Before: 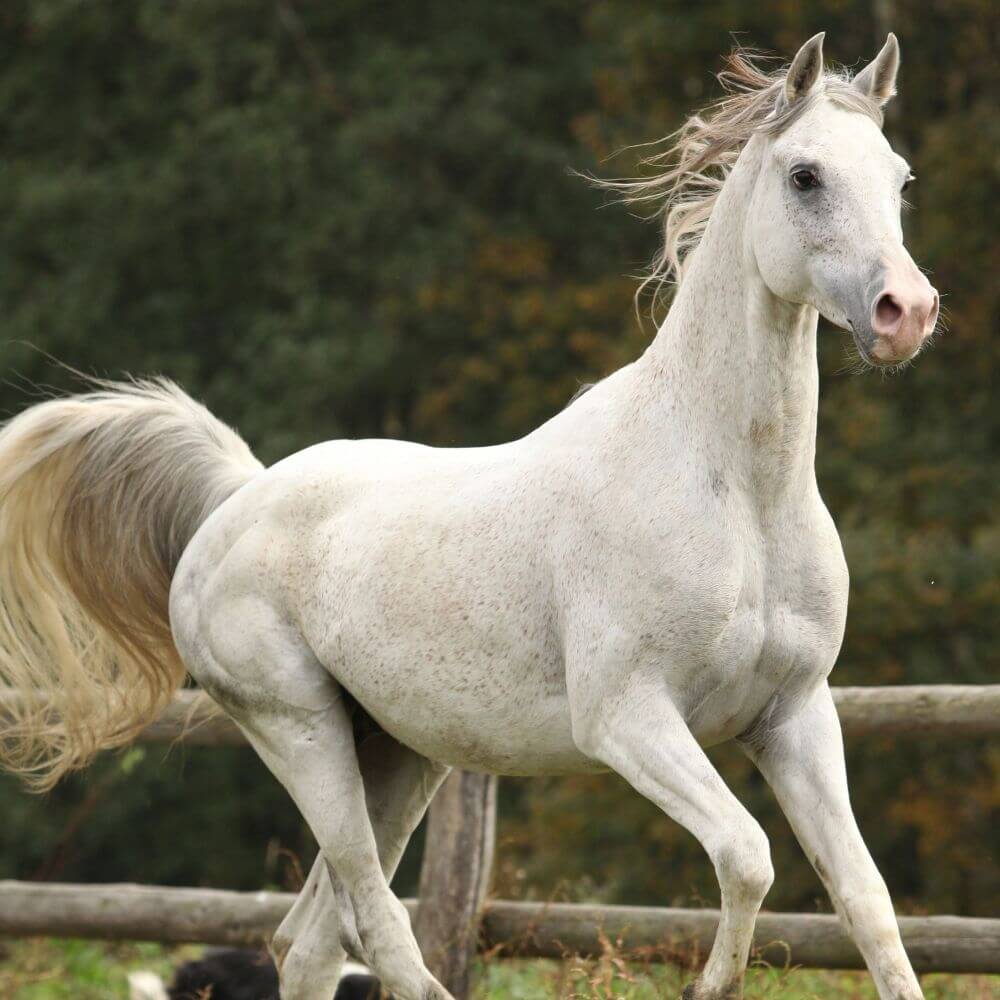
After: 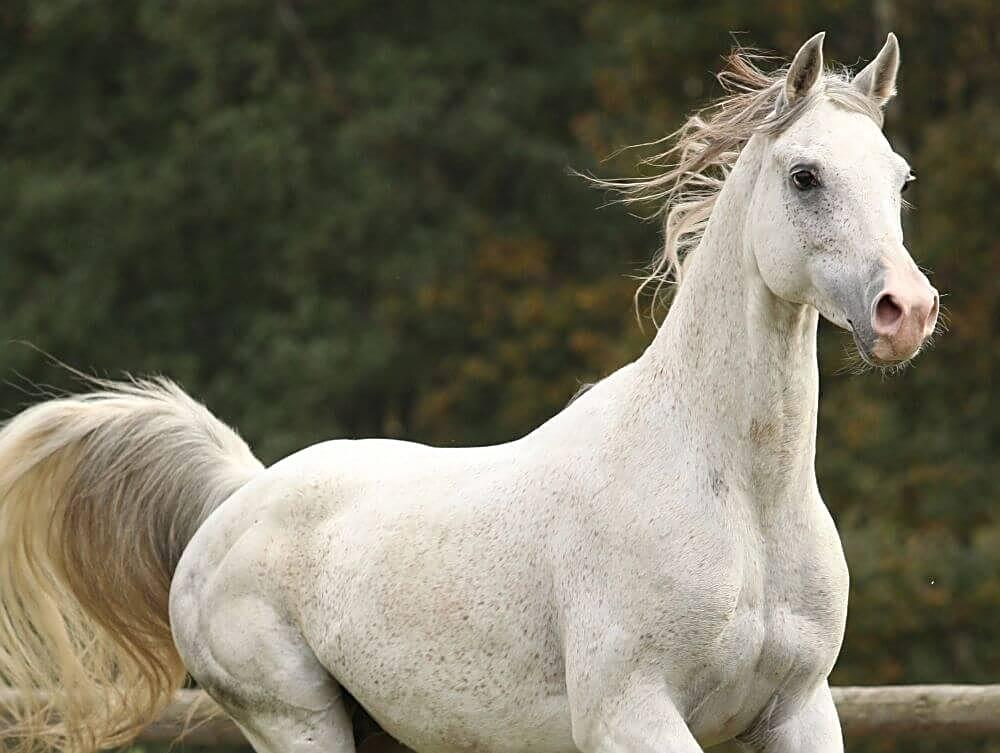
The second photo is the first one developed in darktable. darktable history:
crop: bottom 24.645%
sharpen: amount 0.599
